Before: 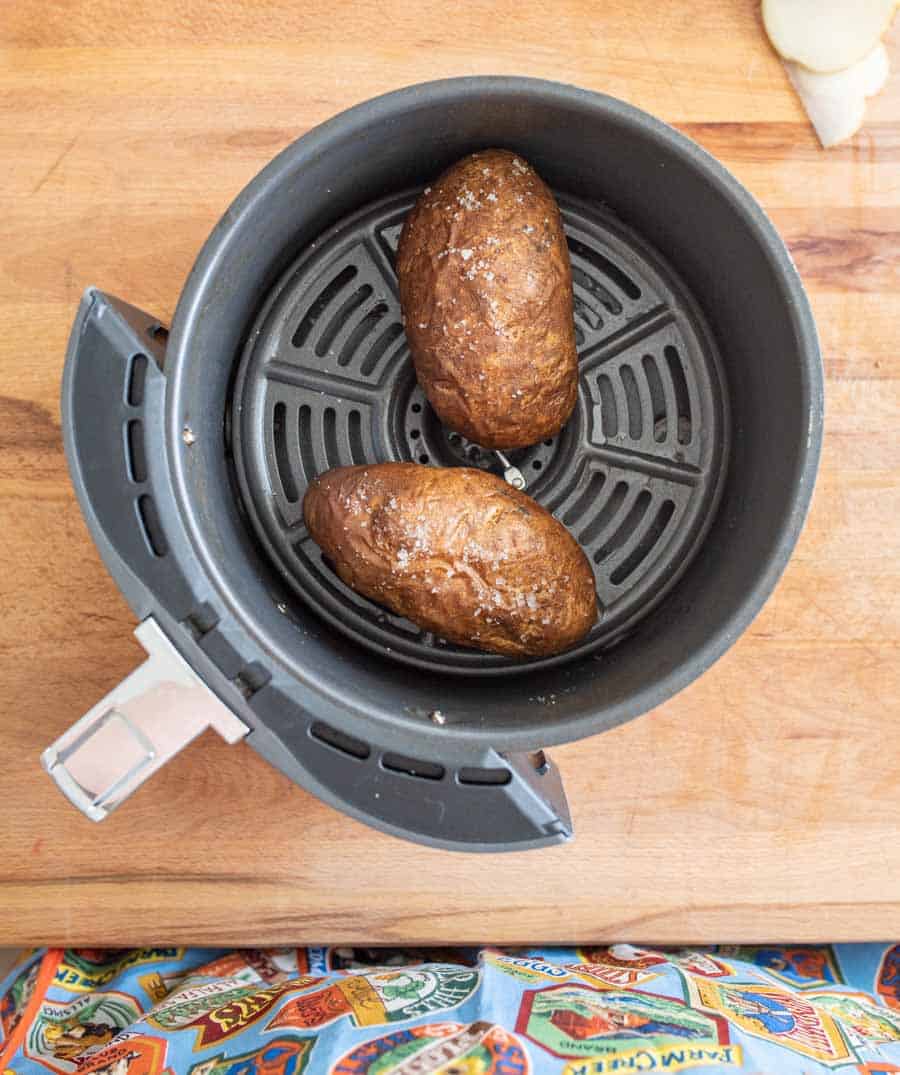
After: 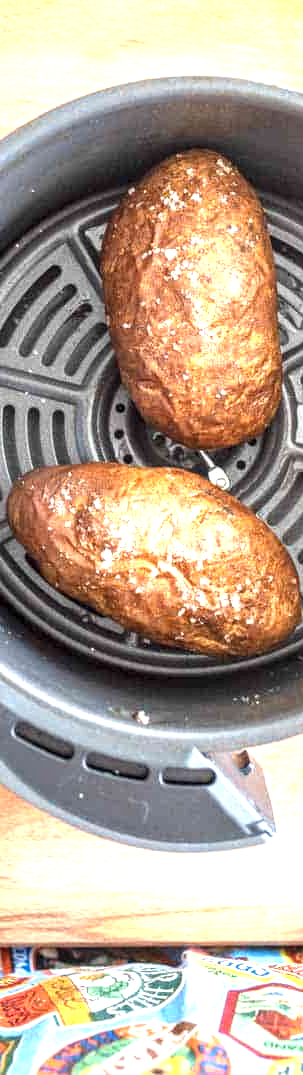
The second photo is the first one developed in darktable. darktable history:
local contrast: on, module defaults
exposure: black level correction 0, exposure 1.2 EV, compensate highlight preservation false
crop: left 32.891%, right 33.426%
